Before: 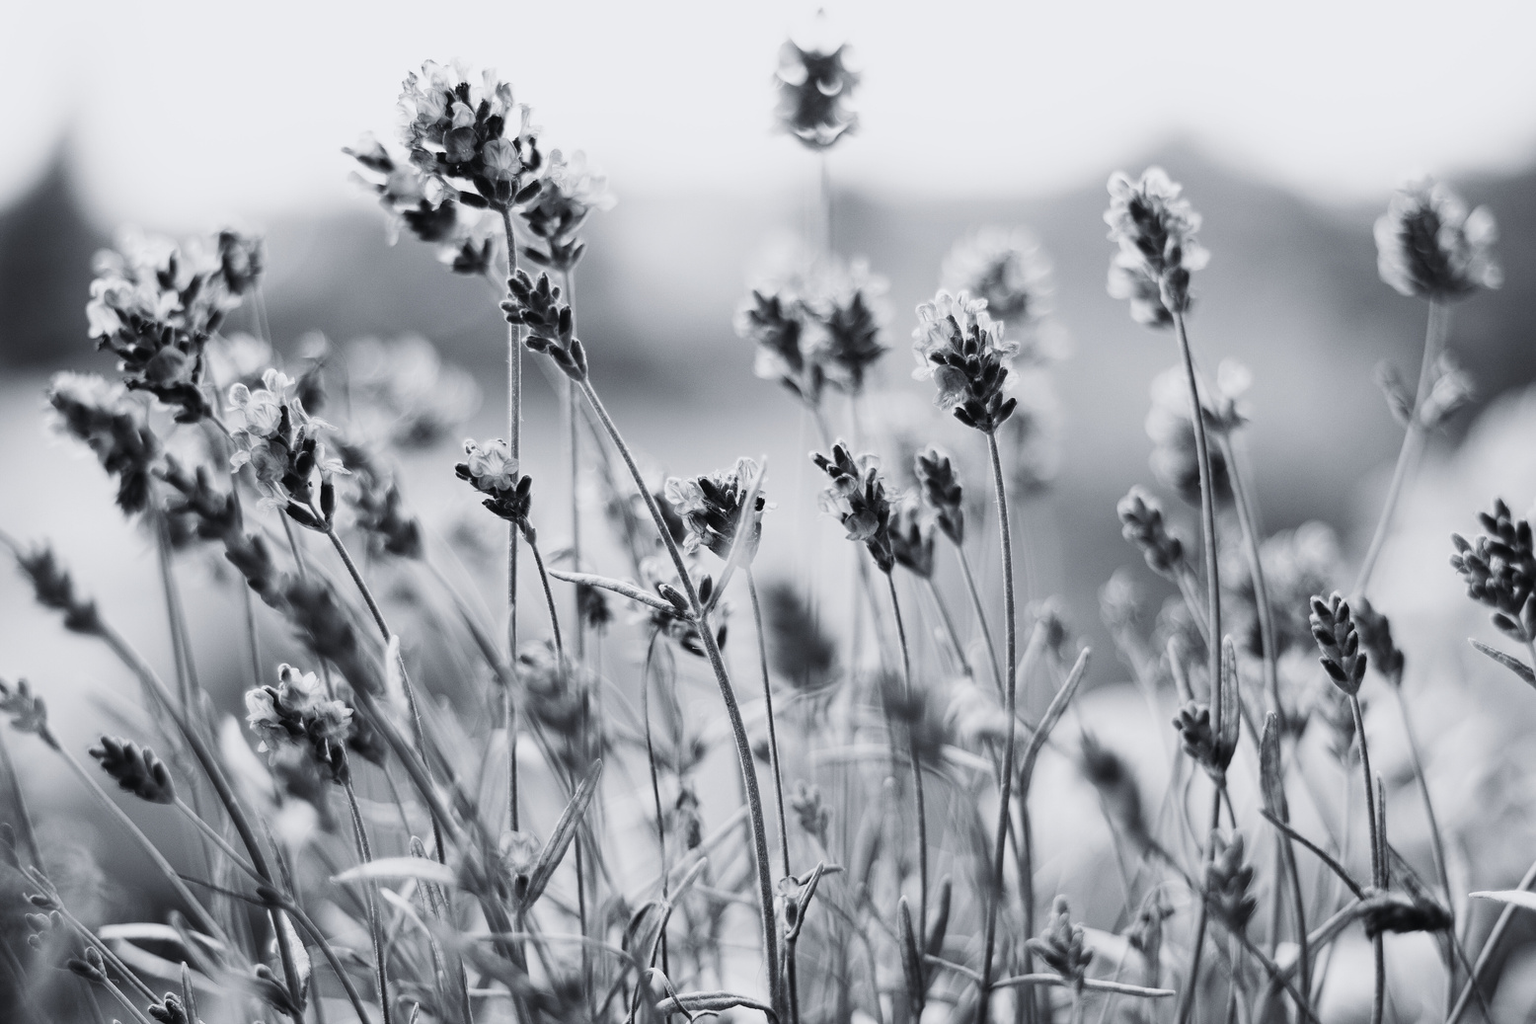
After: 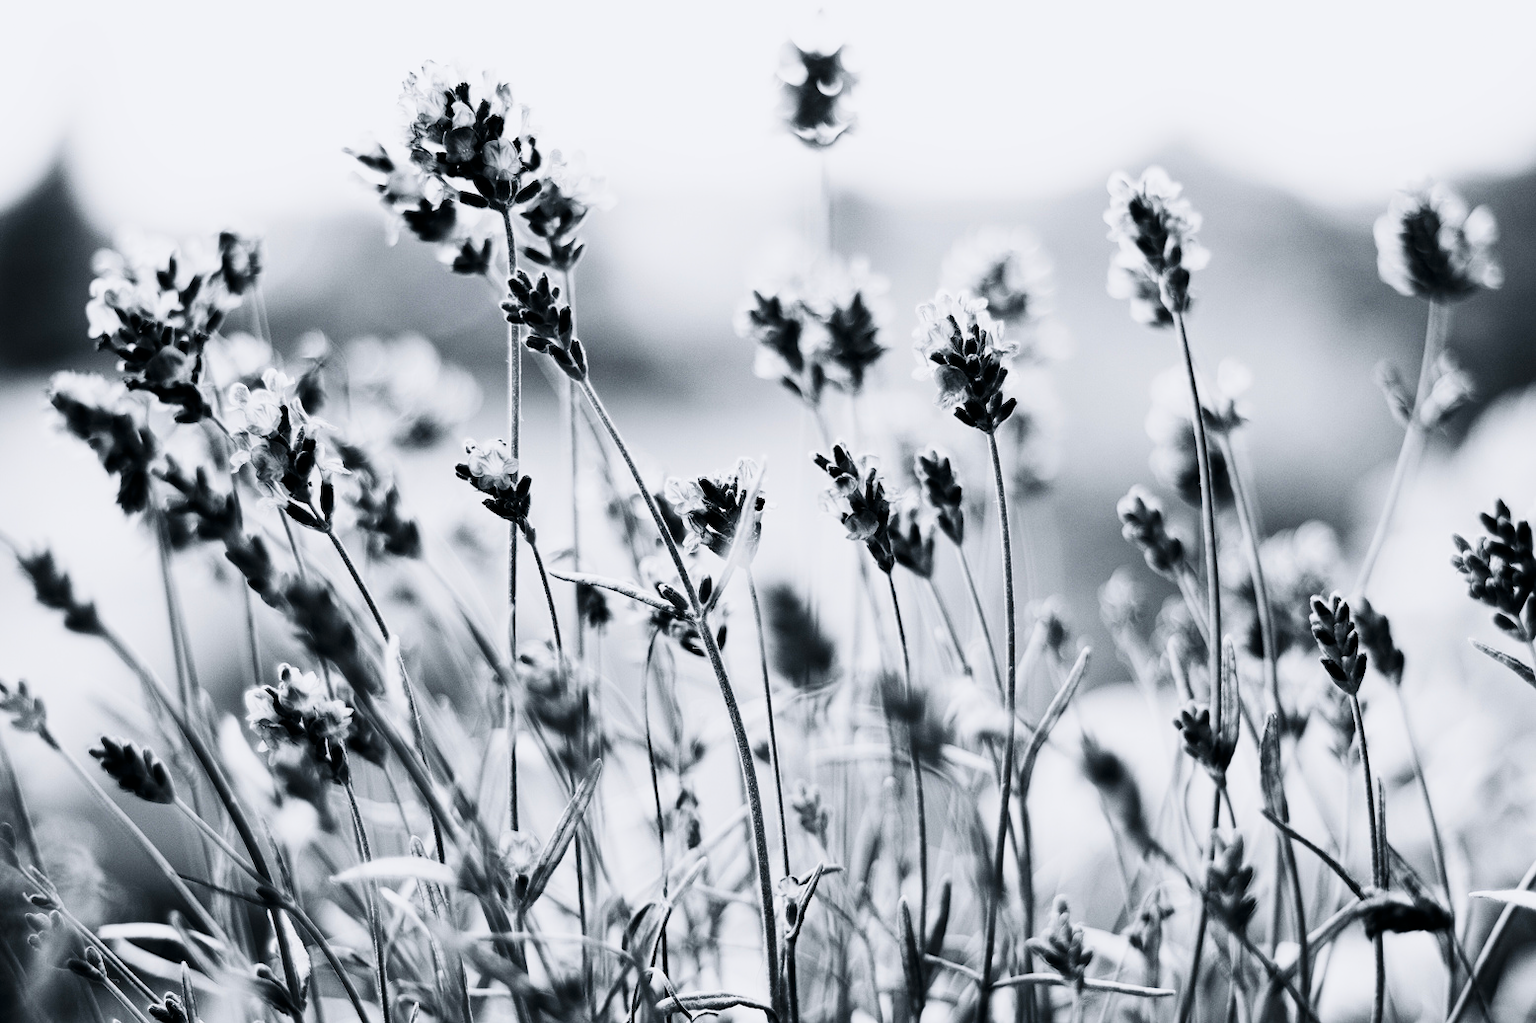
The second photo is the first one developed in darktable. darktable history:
filmic rgb: middle gray luminance 9.06%, black relative exposure -10.6 EV, white relative exposure 3.45 EV, target black luminance 0%, hardness 6, latitude 59.53%, contrast 1.086, highlights saturation mix 5.1%, shadows ↔ highlights balance 29.59%, color science v6 (2022)
contrast brightness saturation: contrast 0.288
color balance rgb: shadows lift › chroma 2.023%, shadows lift › hue 136.81°, highlights gain › luminance 14.558%, linear chroma grading › shadows 10.495%, linear chroma grading › highlights 9.496%, linear chroma grading › global chroma 15.402%, linear chroma grading › mid-tones 14.723%, perceptual saturation grading › global saturation 20%, perceptual saturation grading › highlights -25.261%, perceptual saturation grading › shadows 24.076%
